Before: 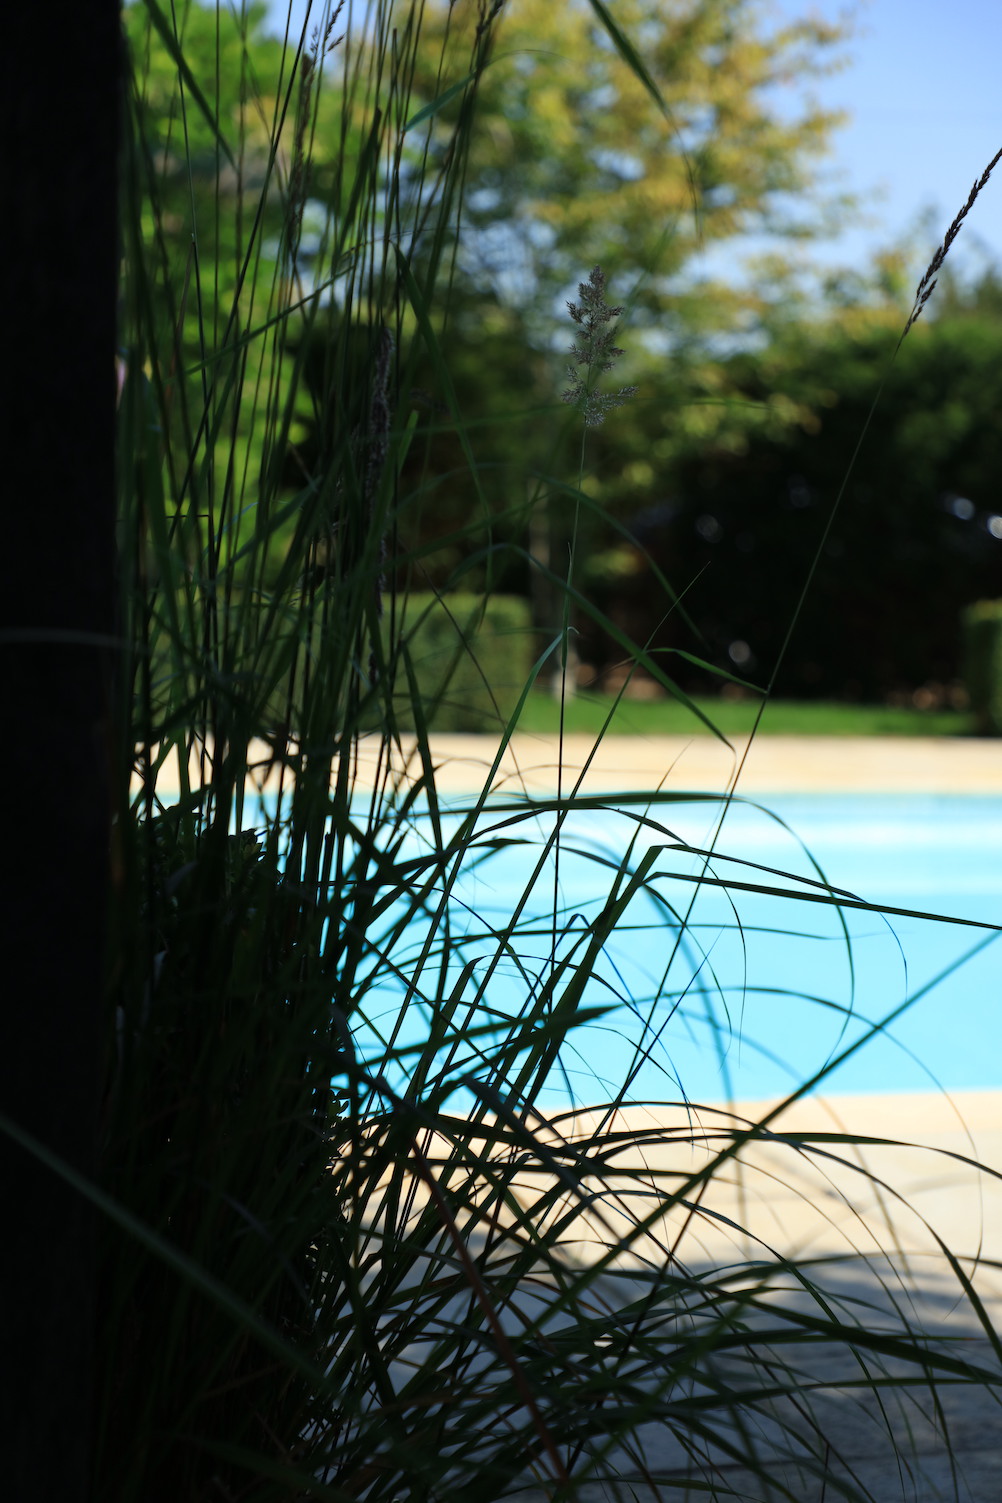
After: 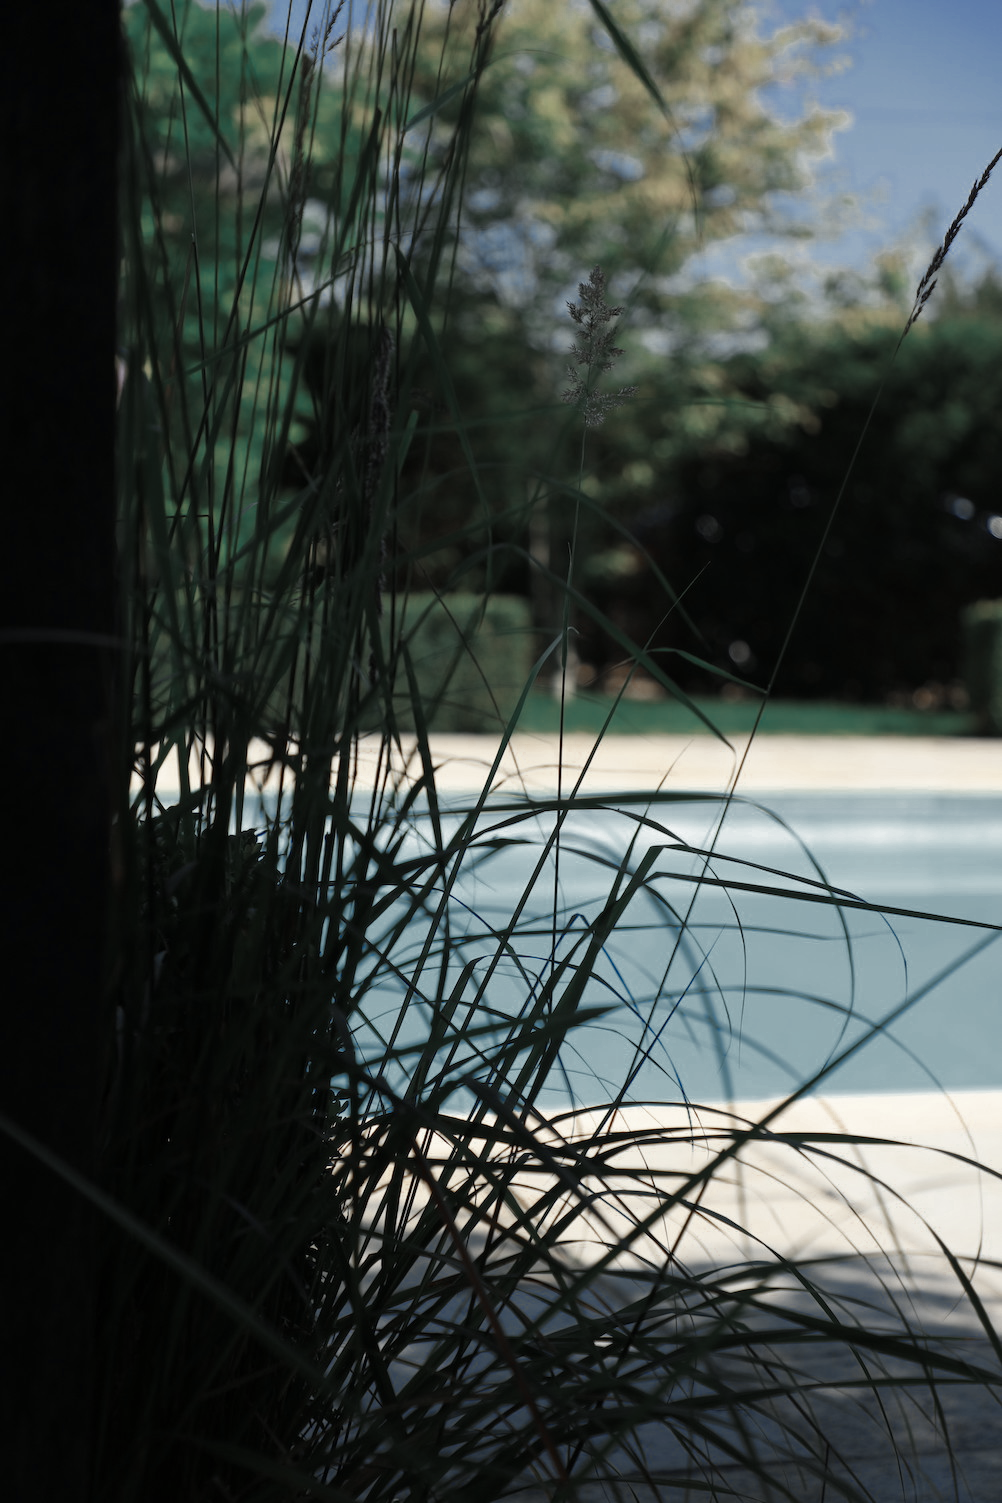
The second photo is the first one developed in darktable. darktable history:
color zones: curves: ch0 [(0, 0.5) (0.125, 0.4) (0.25, 0.5) (0.375, 0.4) (0.5, 0.4) (0.625, 0.35) (0.75, 0.35) (0.875, 0.5)]; ch1 [(0, 0.35) (0.125, 0.45) (0.25, 0.35) (0.375, 0.35) (0.5, 0.35) (0.625, 0.35) (0.75, 0.45) (0.875, 0.35)]; ch2 [(0, 0.6) (0.125, 0.5) (0.25, 0.5) (0.375, 0.6) (0.5, 0.6) (0.625, 0.5) (0.75, 0.5) (0.875, 0.5)], mix 100.7%
